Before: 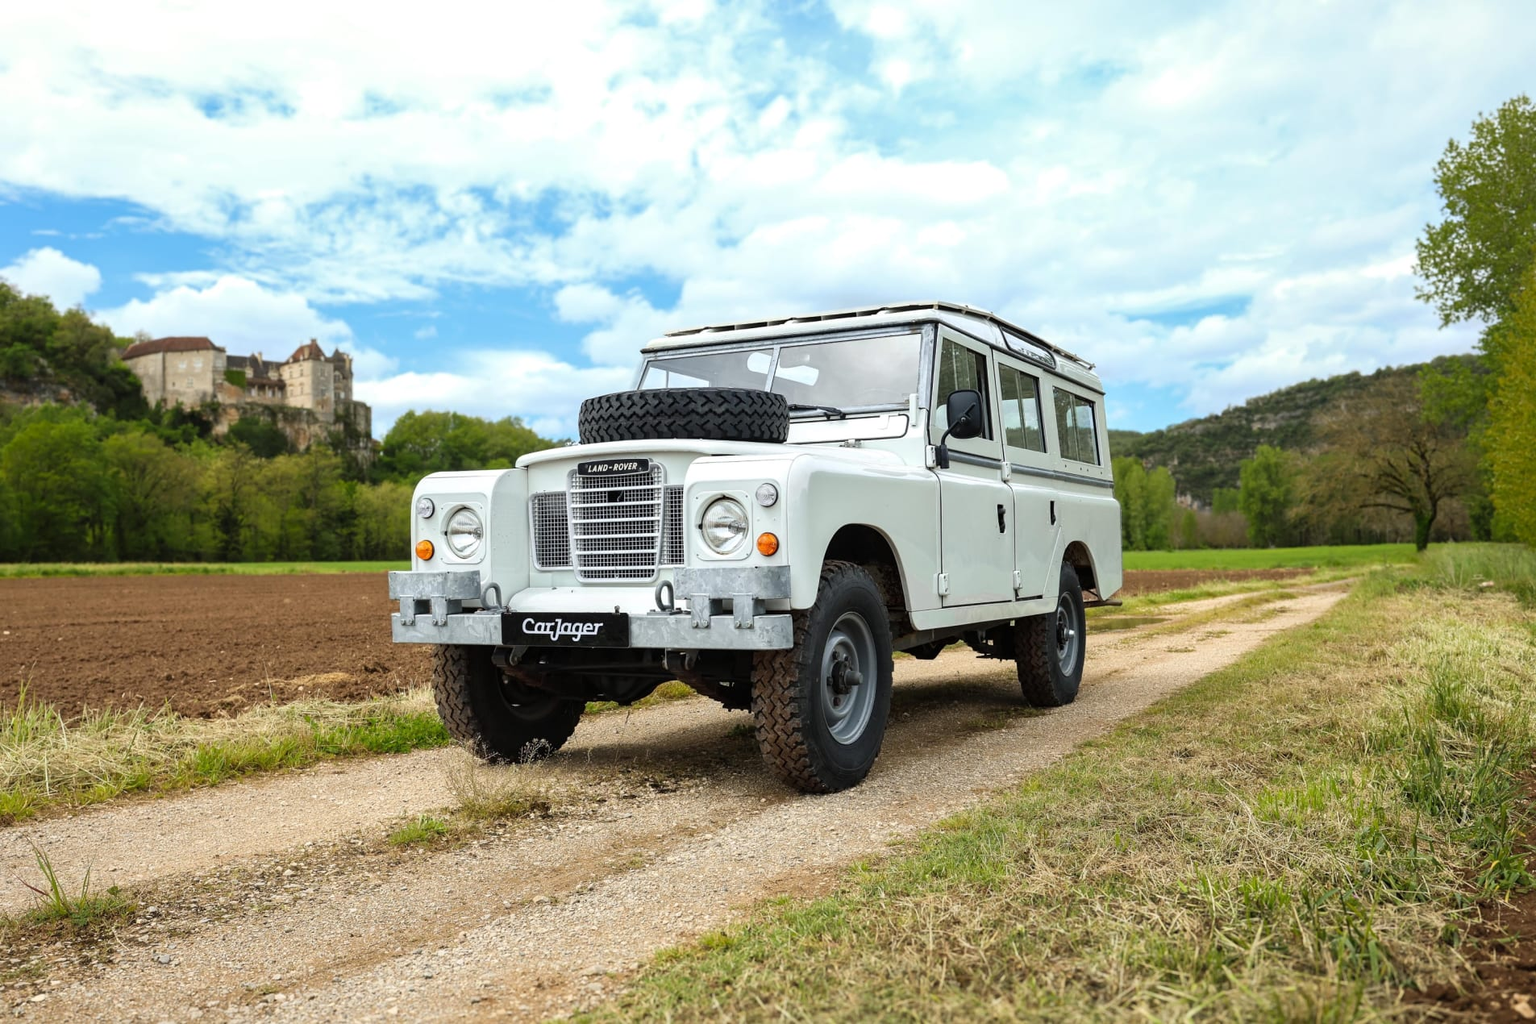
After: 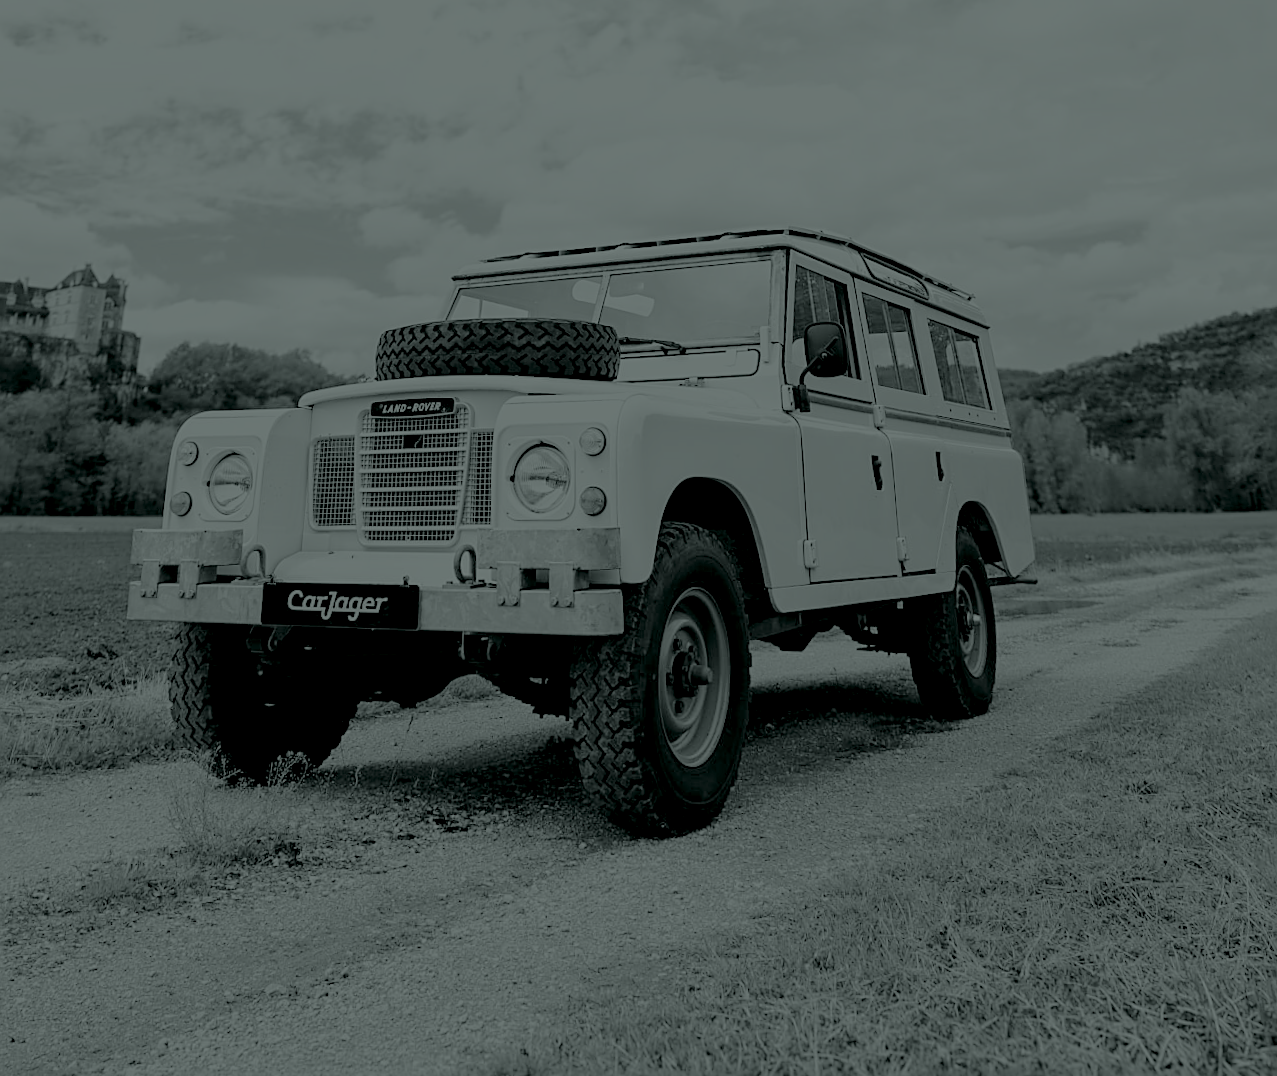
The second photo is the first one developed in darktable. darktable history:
sharpen: amount 0.478
colorize: hue 90°, saturation 19%, lightness 1.59%, version 1
base curve: curves: ch0 [(0, 0) (0.036, 0.025) (0.121, 0.166) (0.206, 0.329) (0.605, 0.79) (1, 1)], preserve colors none
color zones: curves: ch1 [(0, 0.513) (0.143, 0.524) (0.286, 0.511) (0.429, 0.506) (0.571, 0.503) (0.714, 0.503) (0.857, 0.508) (1, 0.513)]
exposure: black level correction 0, exposure 1.5 EV, compensate exposure bias true, compensate highlight preservation false
rotate and perspective: rotation 0.72°, lens shift (vertical) -0.352, lens shift (horizontal) -0.051, crop left 0.152, crop right 0.859, crop top 0.019, crop bottom 0.964
crop: left 9.929%, top 3.475%, right 9.188%, bottom 9.529%
